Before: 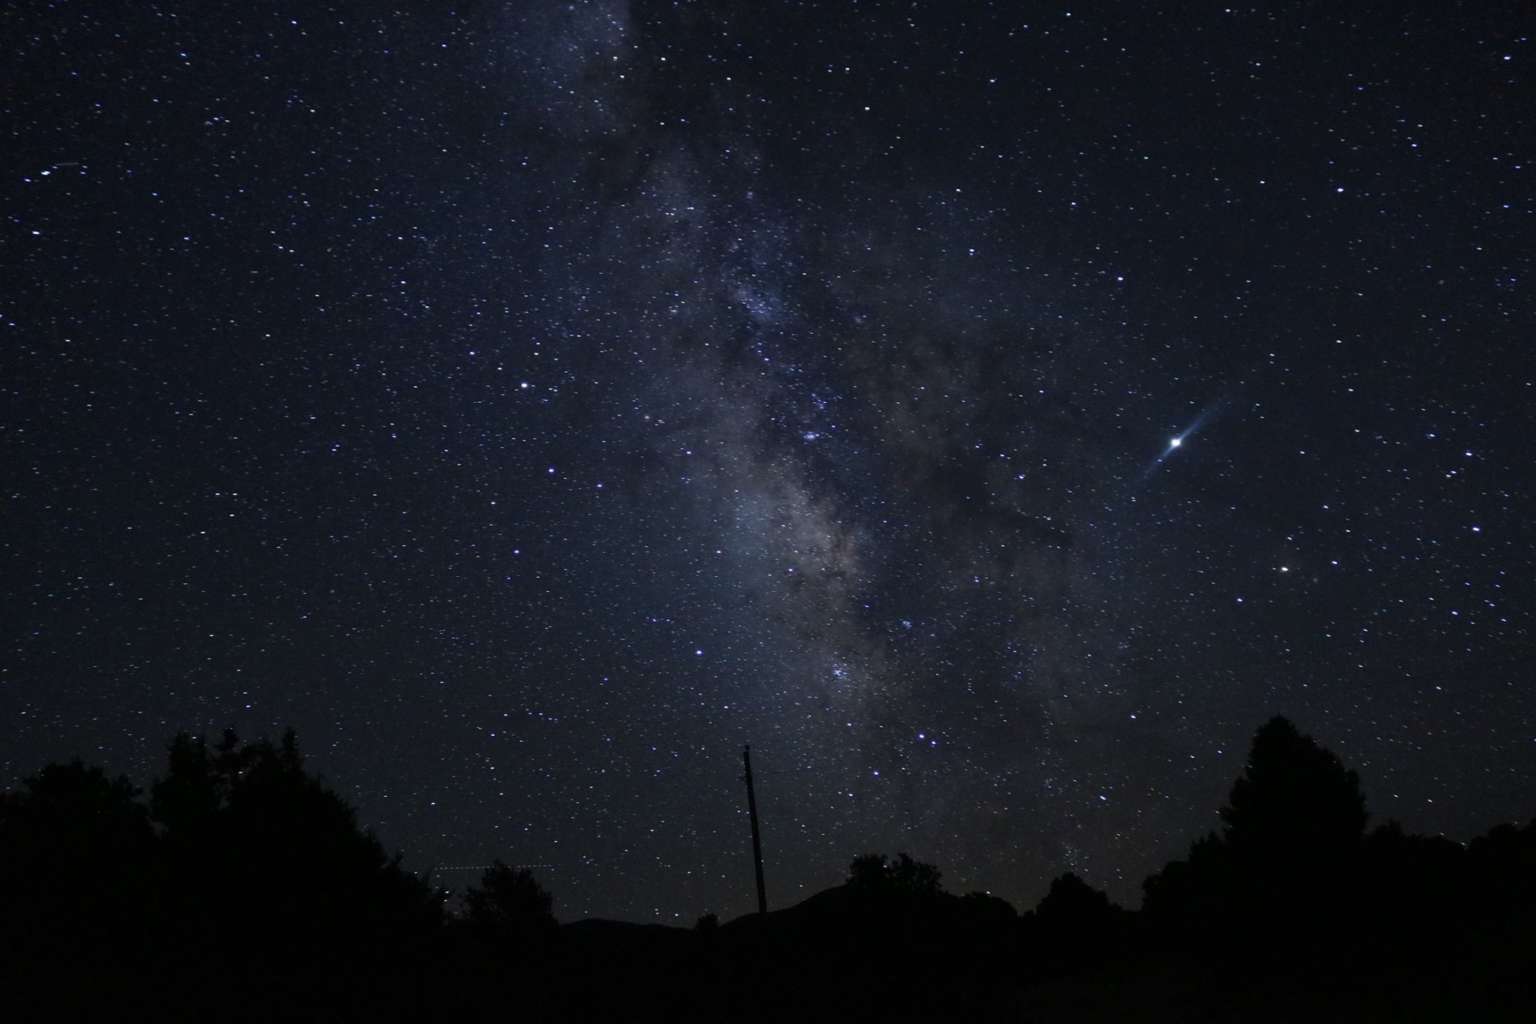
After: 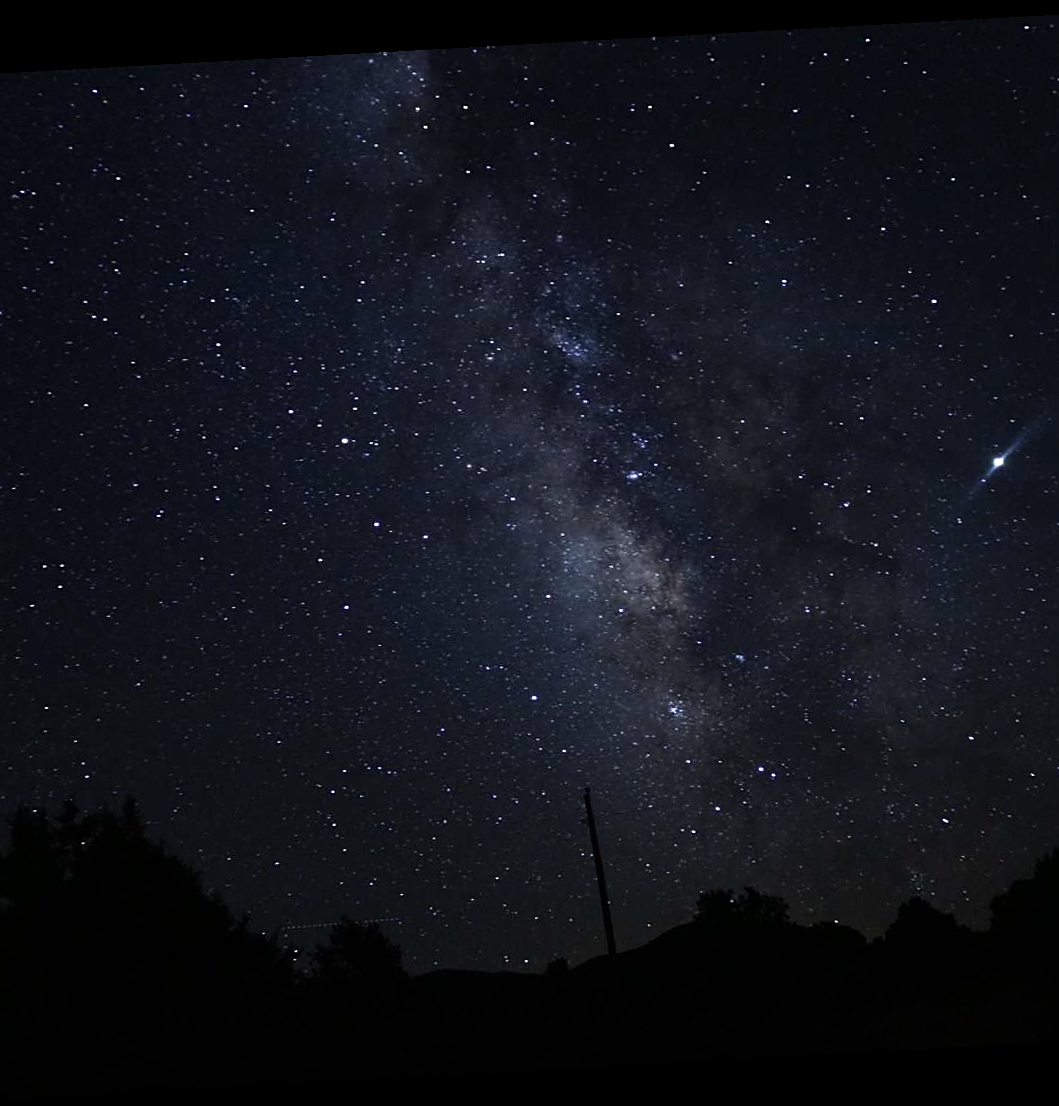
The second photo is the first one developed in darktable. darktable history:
sharpen: on, module defaults
rotate and perspective: rotation -3.18°, automatic cropping off
tone equalizer: -8 EV -0.75 EV, -7 EV -0.7 EV, -6 EV -0.6 EV, -5 EV -0.4 EV, -3 EV 0.4 EV, -2 EV 0.6 EV, -1 EV 0.7 EV, +0 EV 0.75 EV, edges refinement/feathering 500, mask exposure compensation -1.57 EV, preserve details no
crop and rotate: left 12.673%, right 20.66%
